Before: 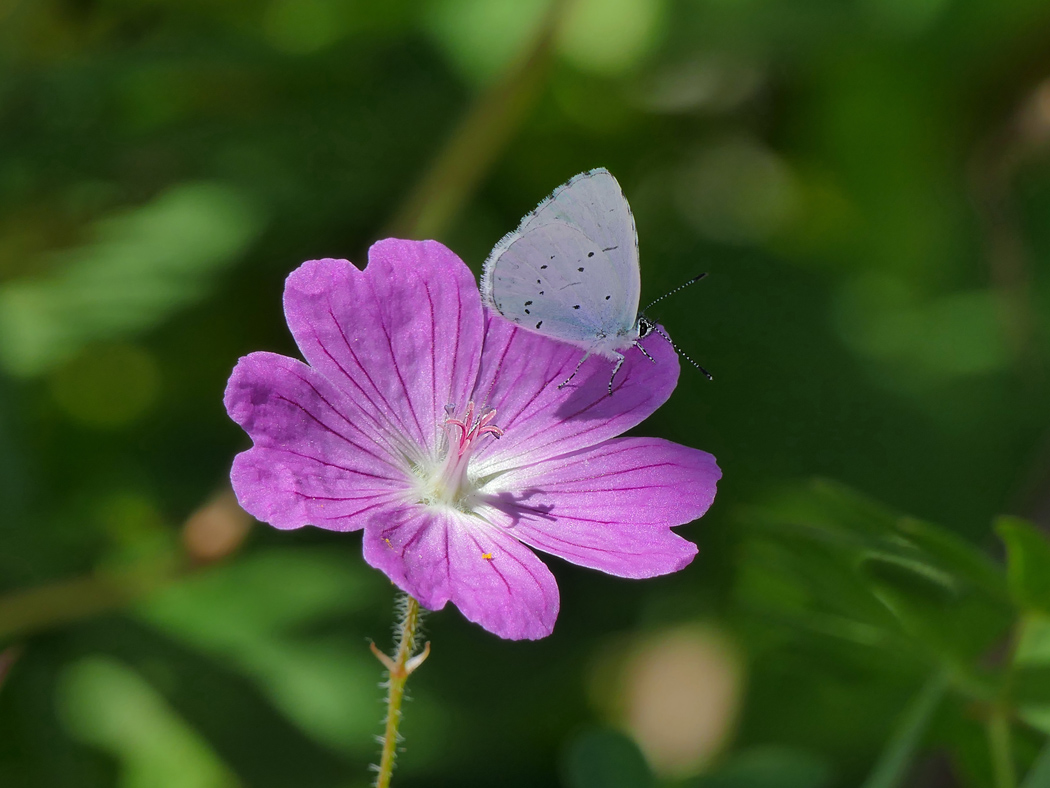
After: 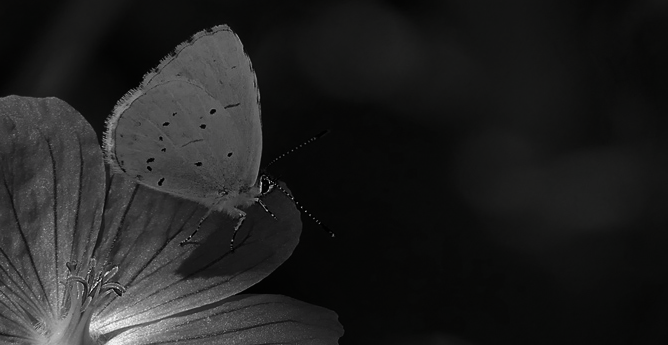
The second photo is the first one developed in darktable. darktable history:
contrast brightness saturation: contrast -0.038, brightness -0.59, saturation -0.993
crop: left 36.037%, top 18.182%, right 0.336%, bottom 38.029%
